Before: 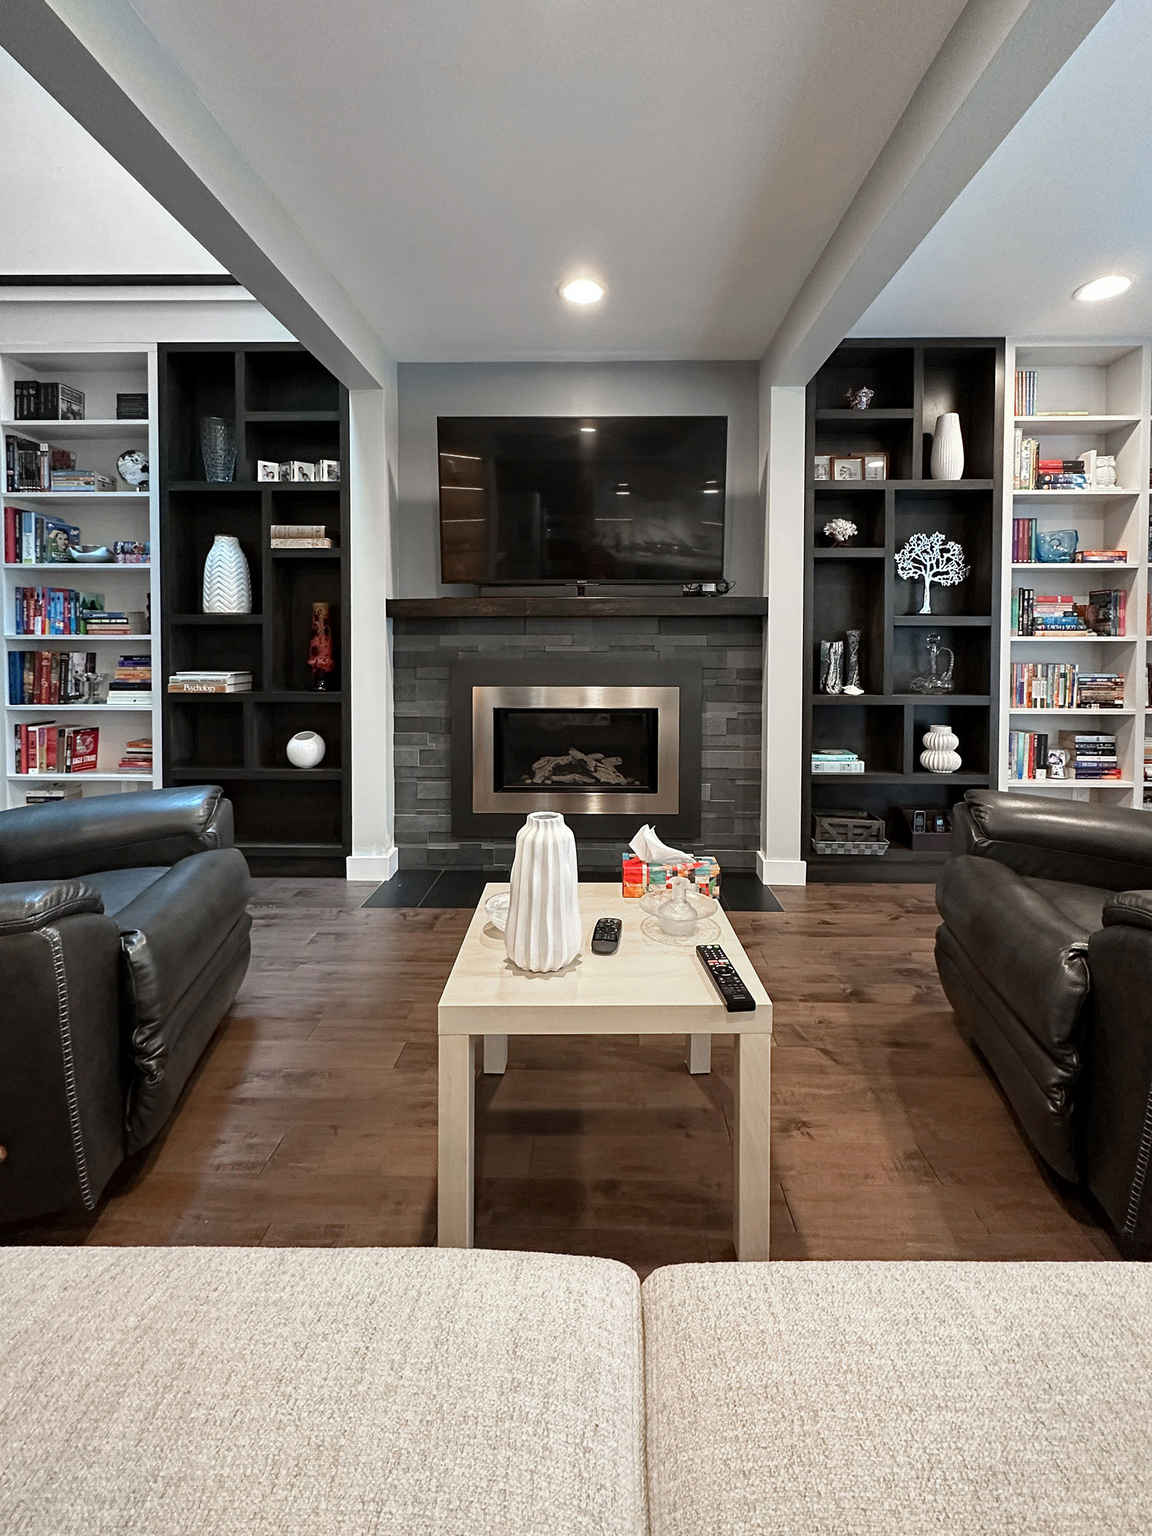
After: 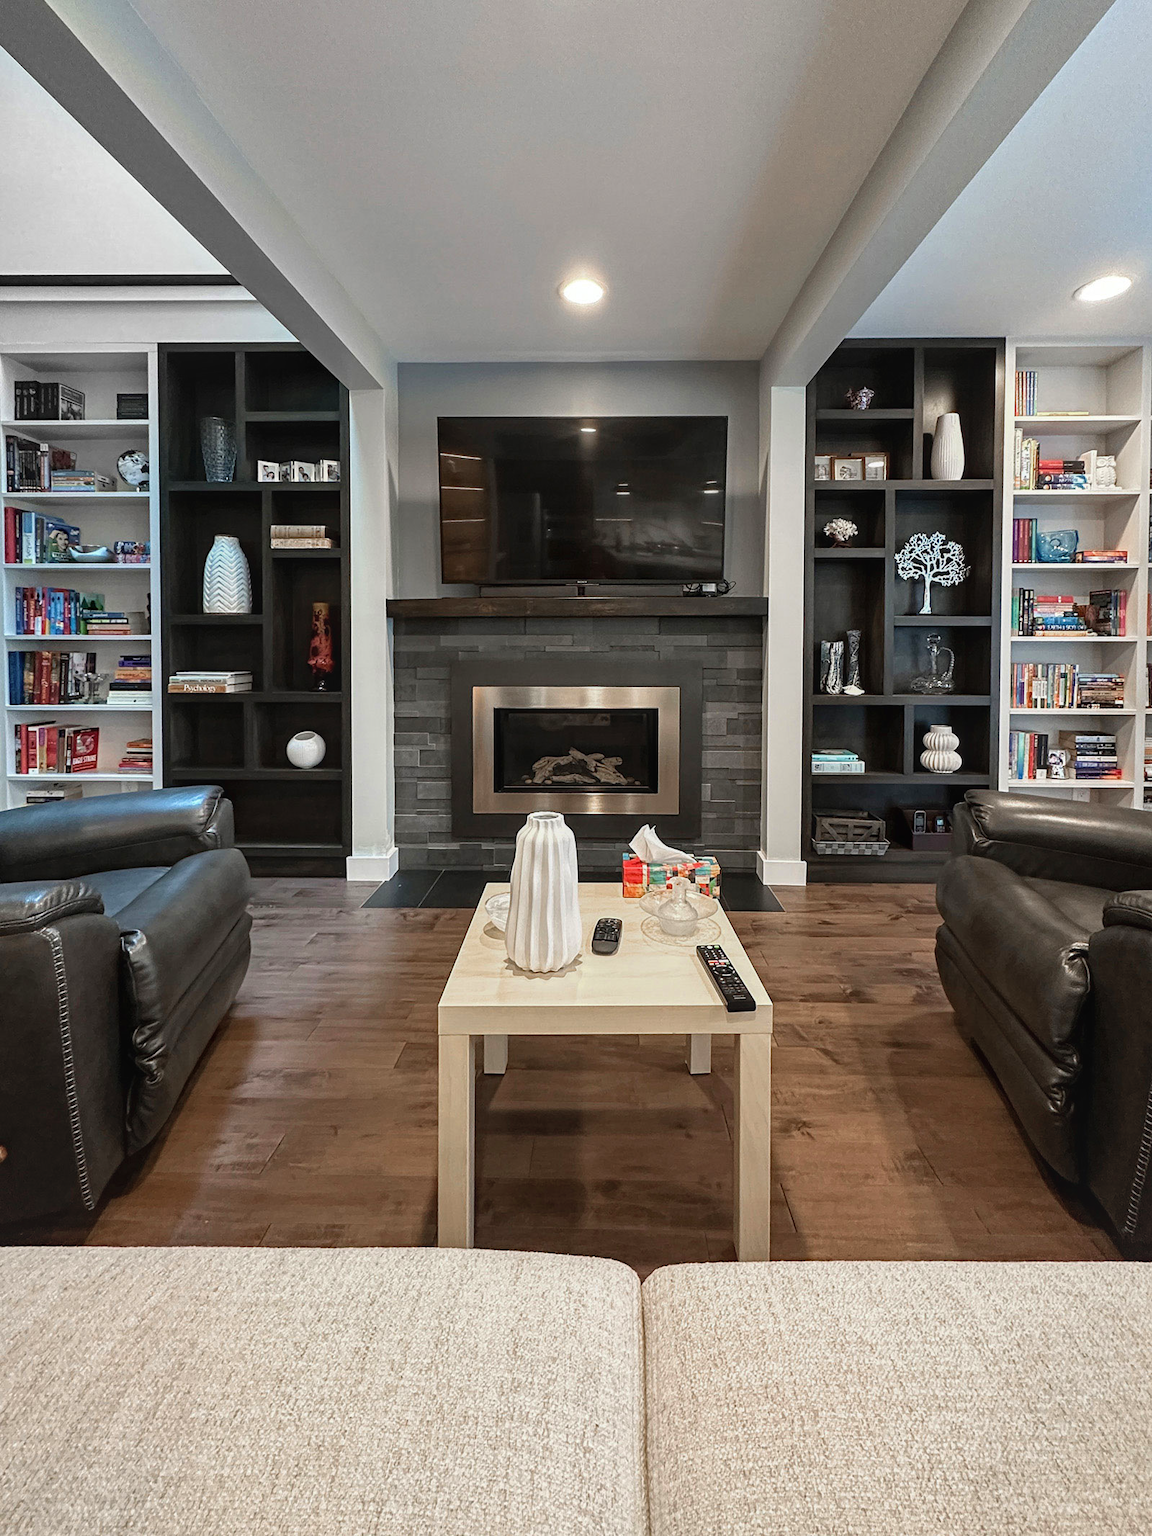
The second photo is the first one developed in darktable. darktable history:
contrast brightness saturation: saturation -0.05
local contrast: detail 110%
velvia: on, module defaults
